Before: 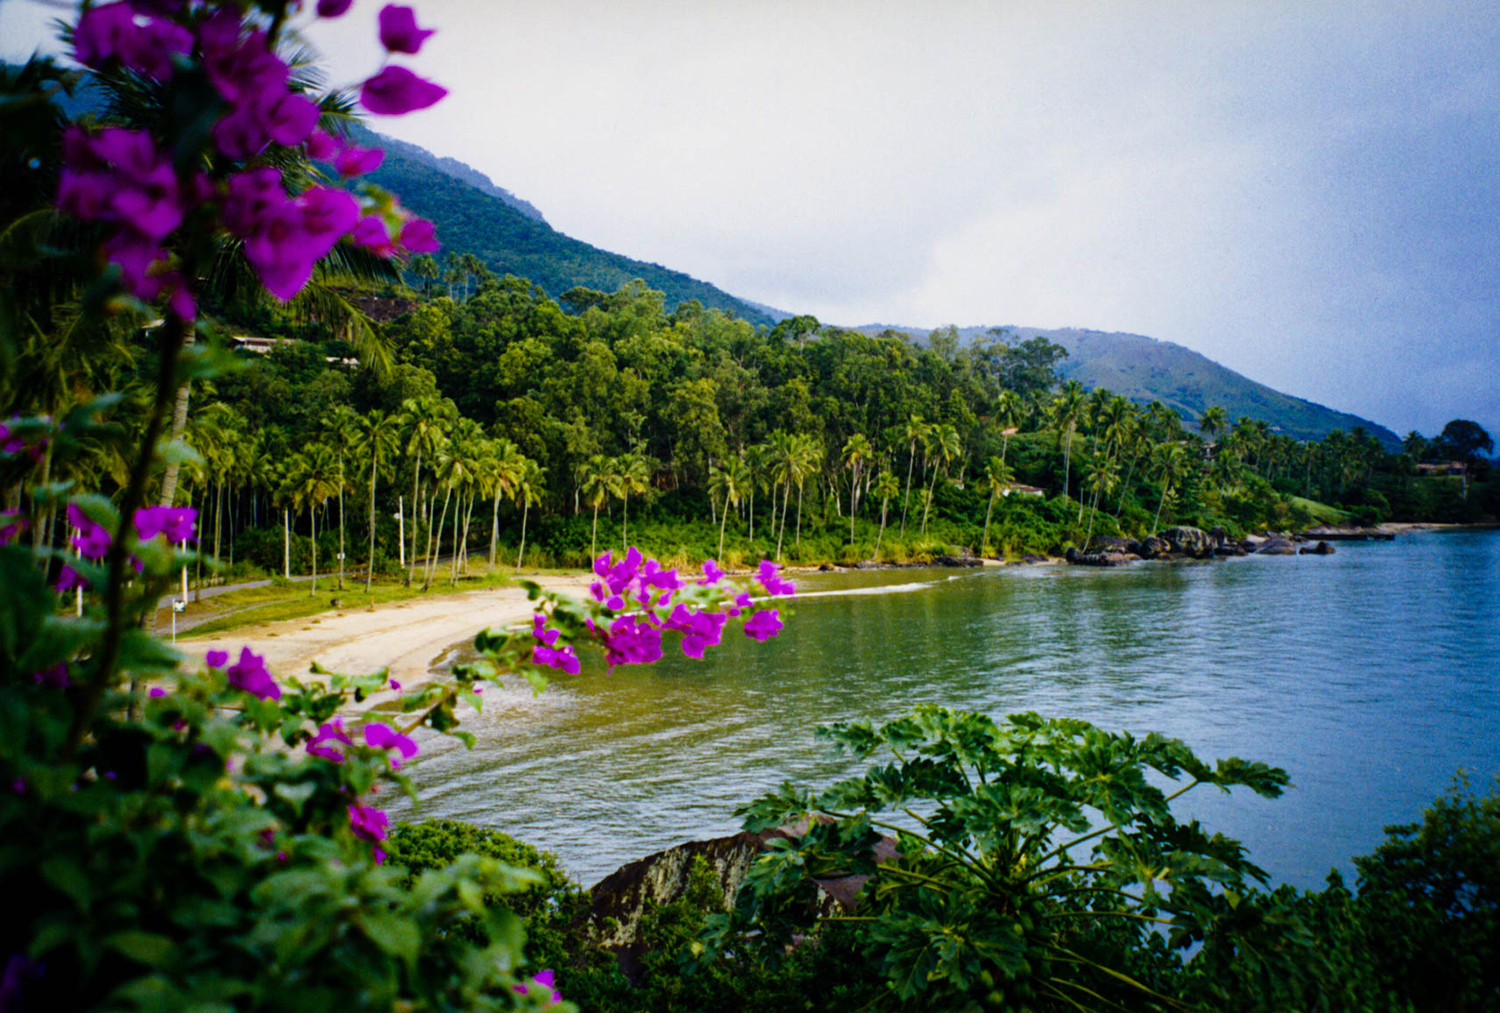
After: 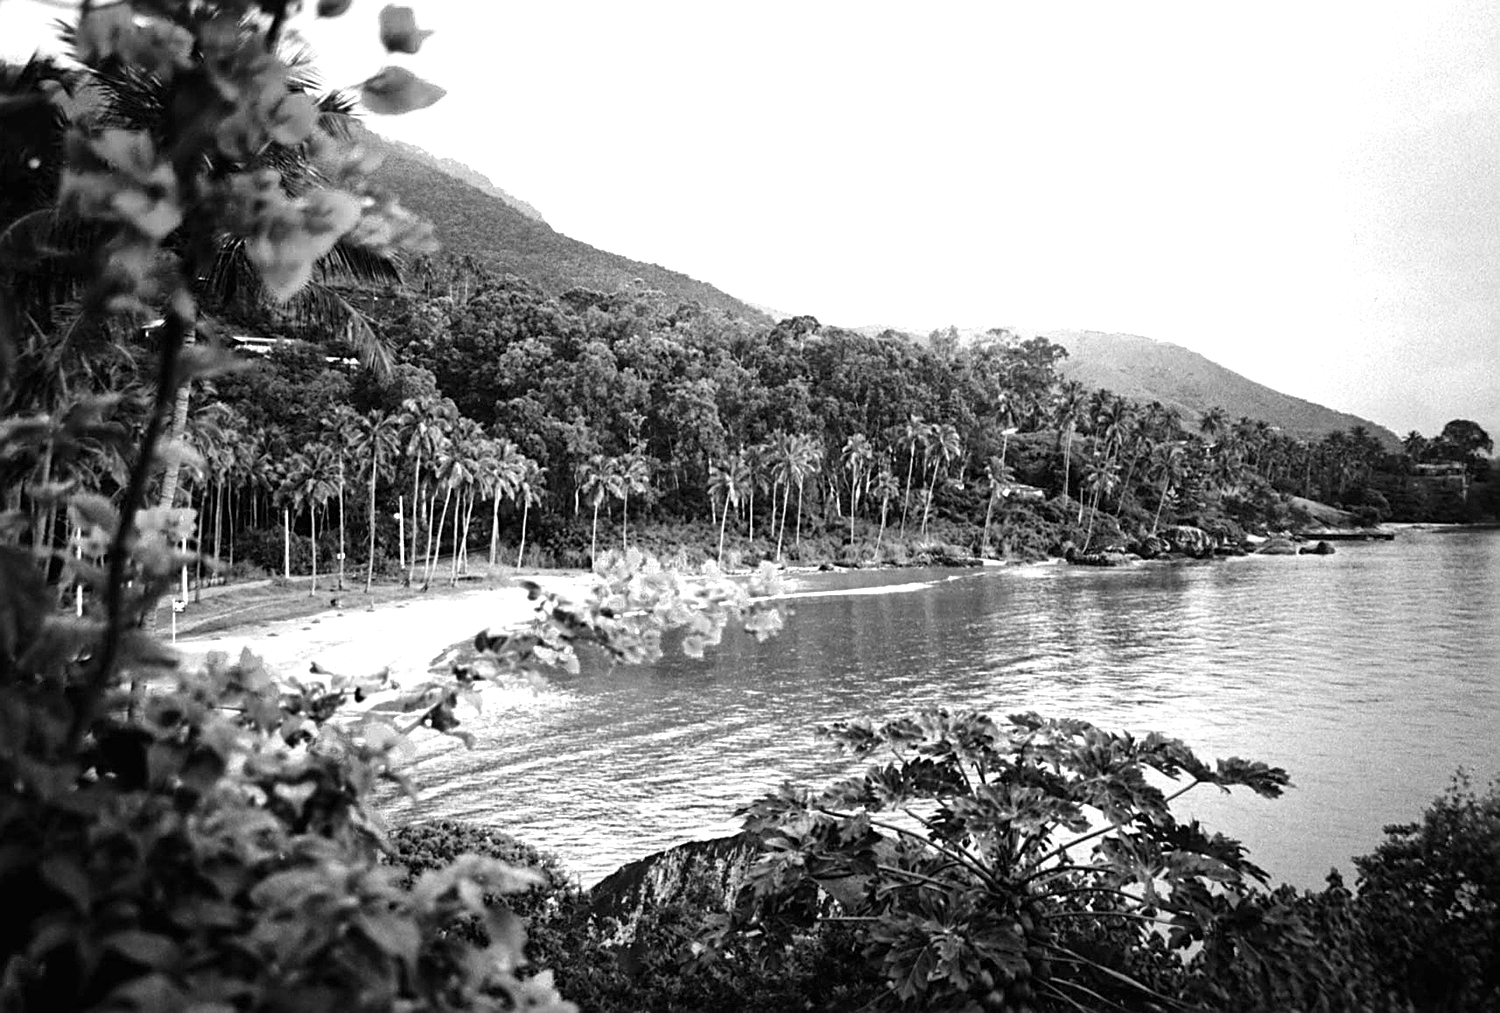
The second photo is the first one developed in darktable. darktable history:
color calibration: output gray [0.31, 0.36, 0.33, 0], gray › normalize channels true, illuminant same as pipeline (D50), adaptation XYZ, x 0.346, y 0.359, gamut compression 0
color balance rgb: perceptual saturation grading › global saturation 35%, perceptual saturation grading › highlights -30%, perceptual saturation grading › shadows 35%, perceptual brilliance grading › global brilliance 3%, perceptual brilliance grading › highlights -3%, perceptual brilliance grading › shadows 3%
sharpen: on, module defaults
exposure: black level correction 0, exposure 1.2 EV, compensate highlight preservation false
